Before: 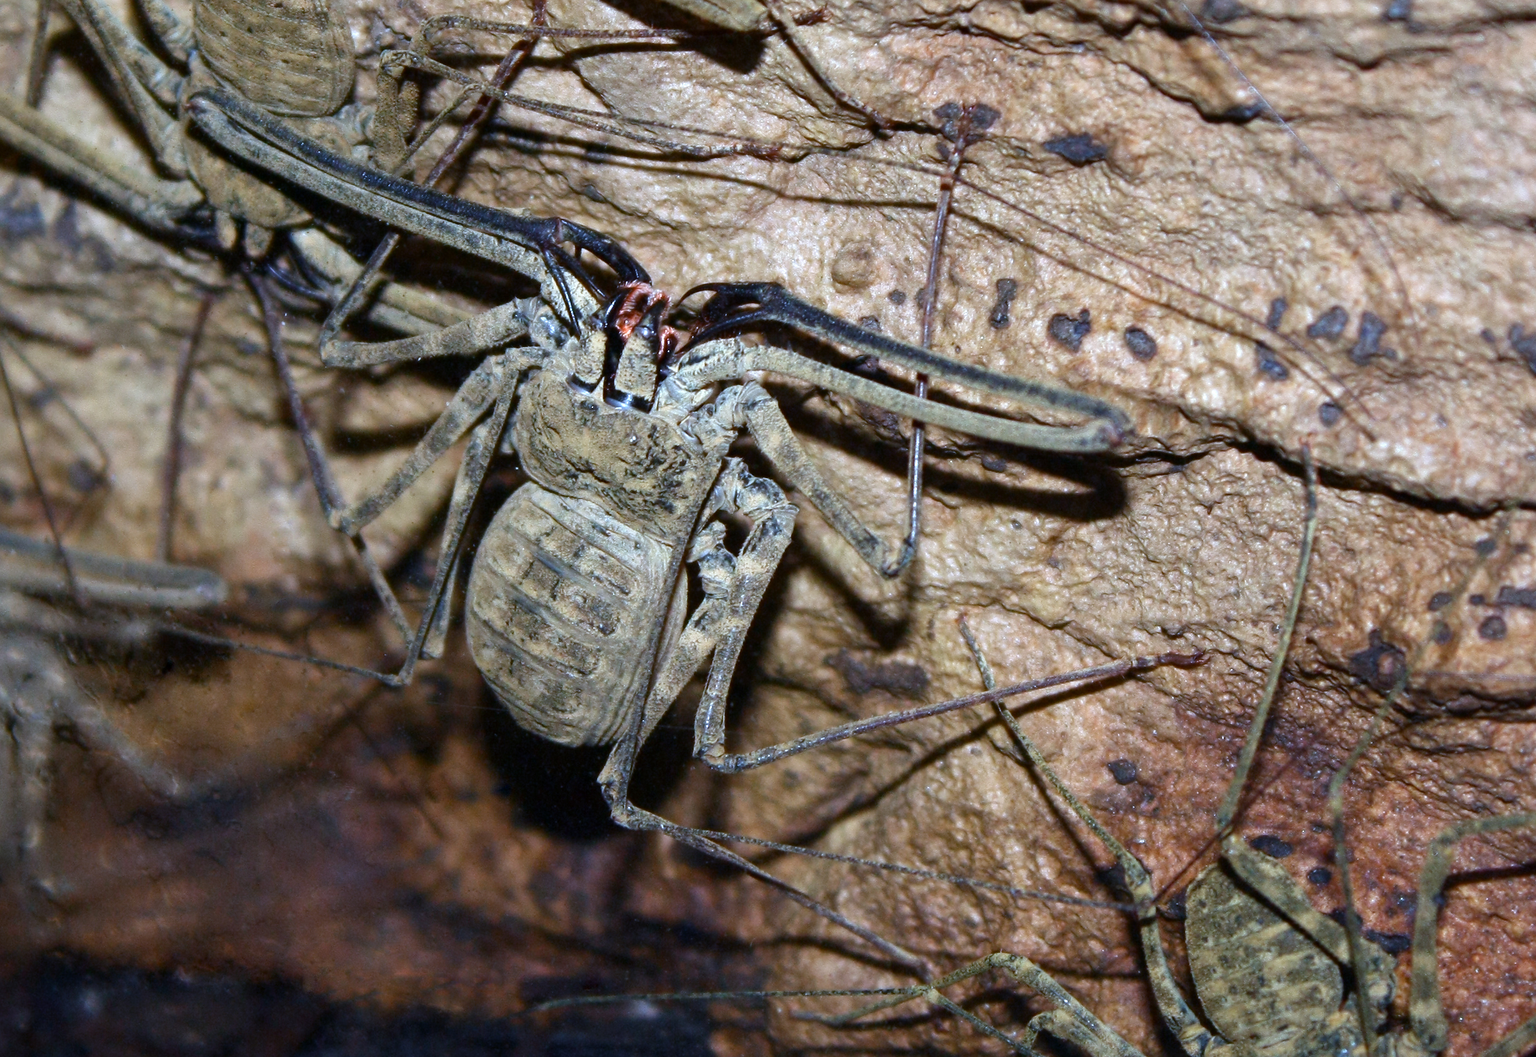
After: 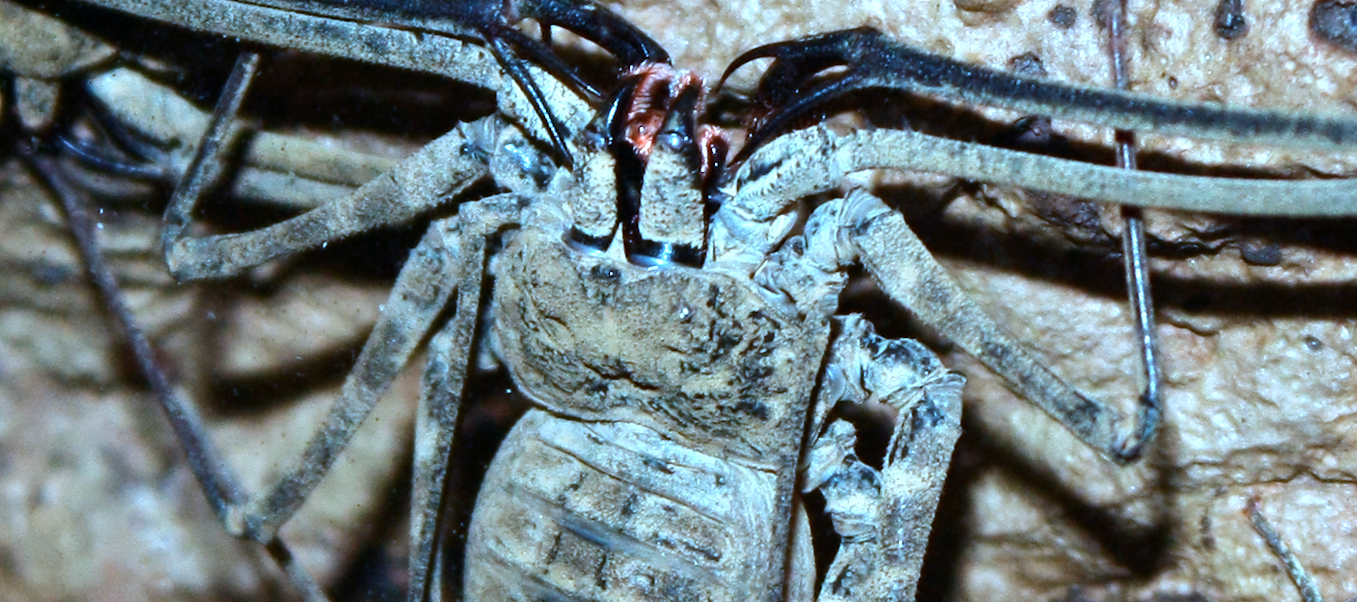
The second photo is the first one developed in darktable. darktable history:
tone equalizer: -8 EV -0.417 EV, -7 EV -0.389 EV, -6 EV -0.333 EV, -5 EV -0.222 EV, -3 EV 0.222 EV, -2 EV 0.333 EV, -1 EV 0.389 EV, +0 EV 0.417 EV, edges refinement/feathering 500, mask exposure compensation -1.57 EV, preserve details no
crop and rotate: angle -4.99°, left 2.122%, top 6.945%, right 27.566%, bottom 30.519%
color correction: highlights a* -10.69, highlights b* -19.19
rotate and perspective: rotation -14.8°, crop left 0.1, crop right 0.903, crop top 0.25, crop bottom 0.748
